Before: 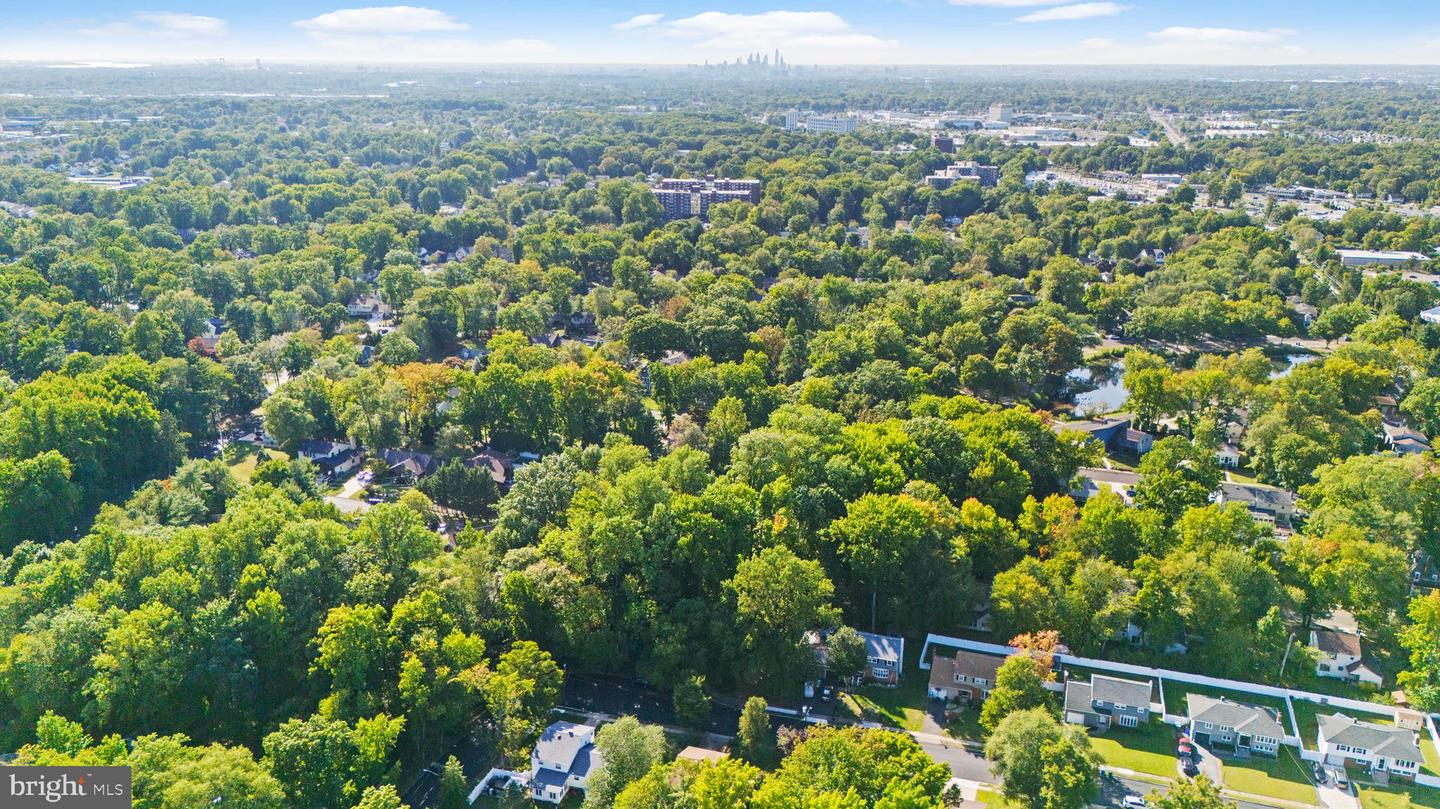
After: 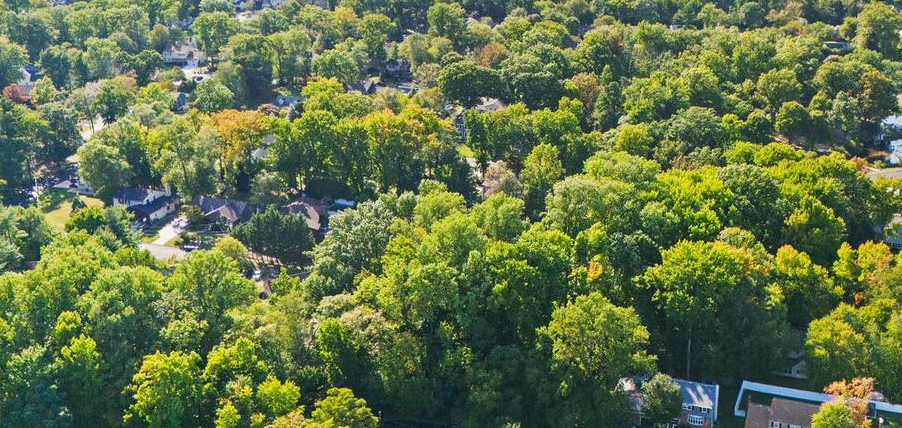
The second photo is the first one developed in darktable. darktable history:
crop: left 12.886%, top 31.296%, right 24.415%, bottom 15.726%
